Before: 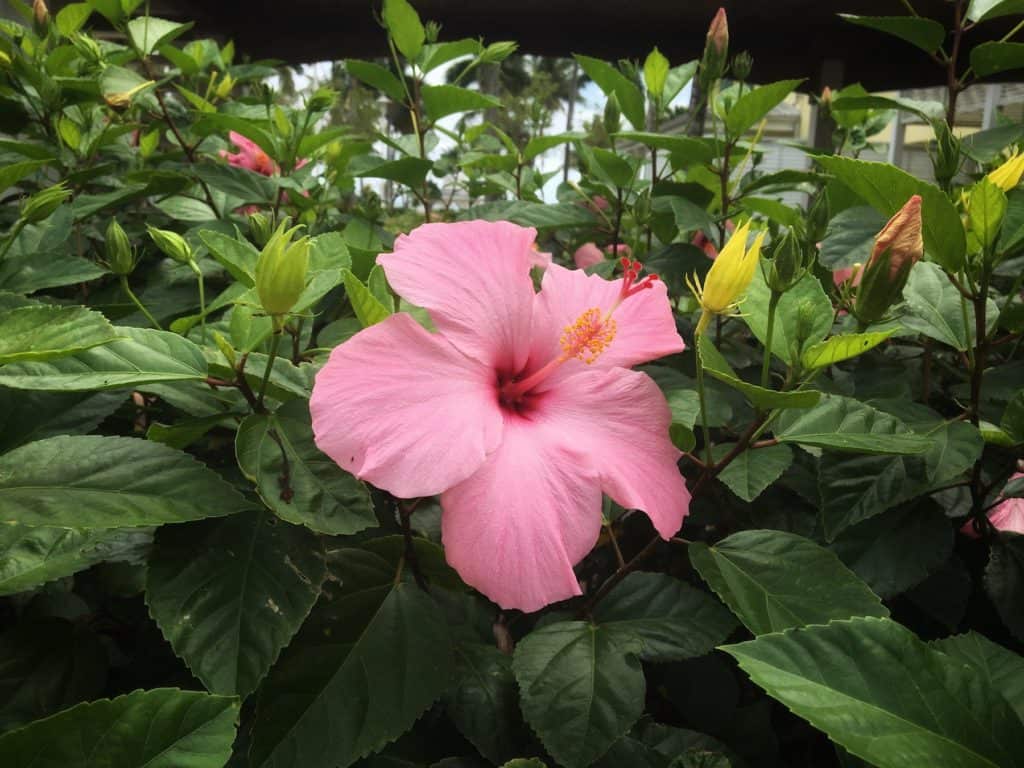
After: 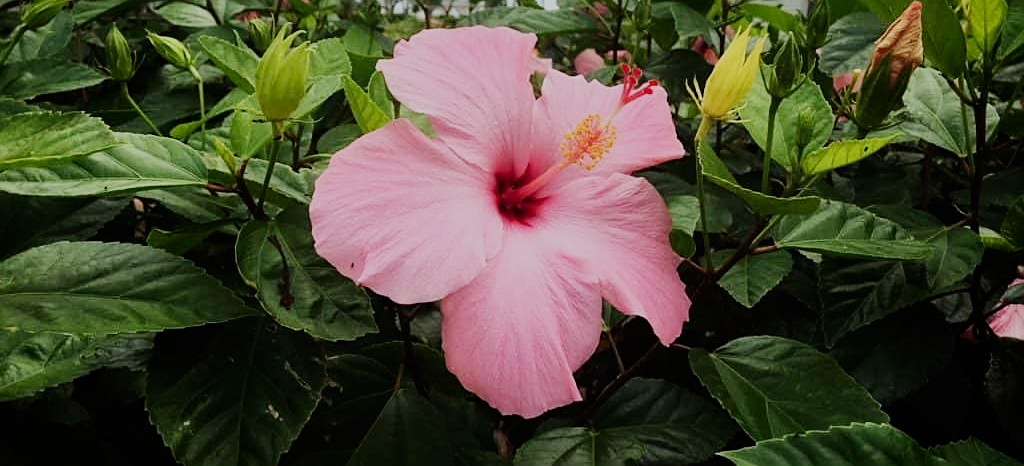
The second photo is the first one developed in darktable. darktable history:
sigmoid: skew -0.2, preserve hue 0%, red attenuation 0.1, red rotation 0.035, green attenuation 0.1, green rotation -0.017, blue attenuation 0.15, blue rotation -0.052, base primaries Rec2020
crop and rotate: top 25.357%, bottom 13.942%
sharpen: on, module defaults
shadows and highlights: shadows -20, white point adjustment -2, highlights -35
